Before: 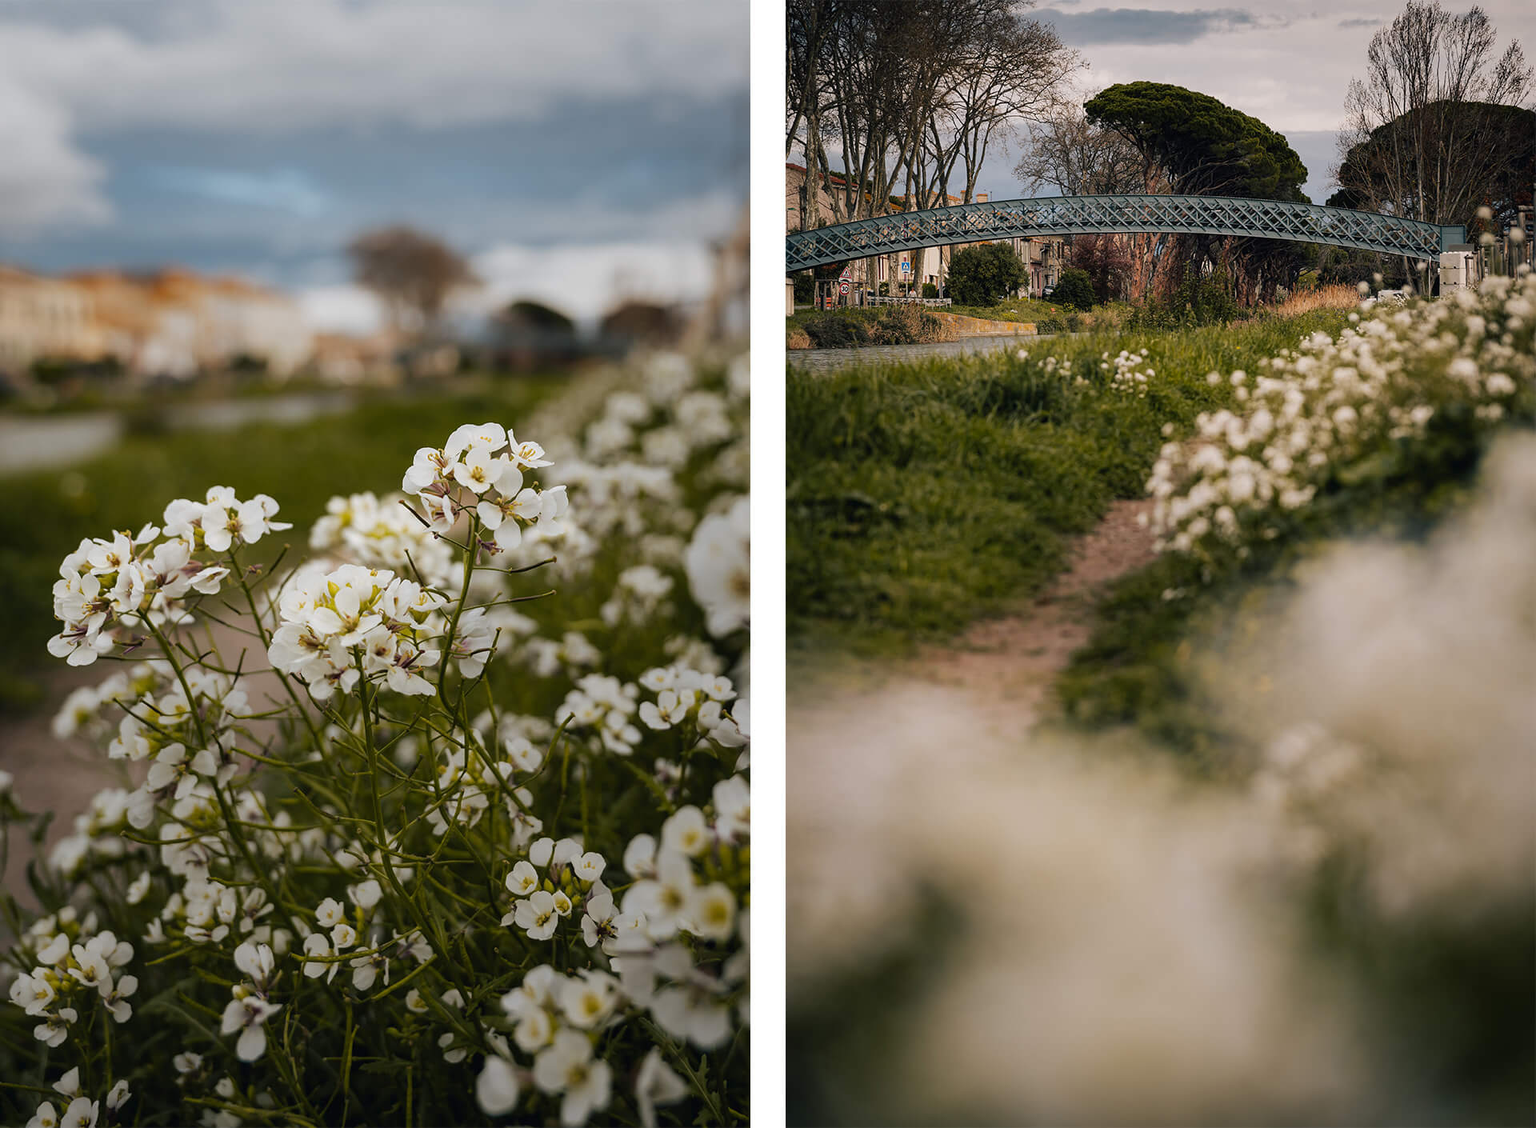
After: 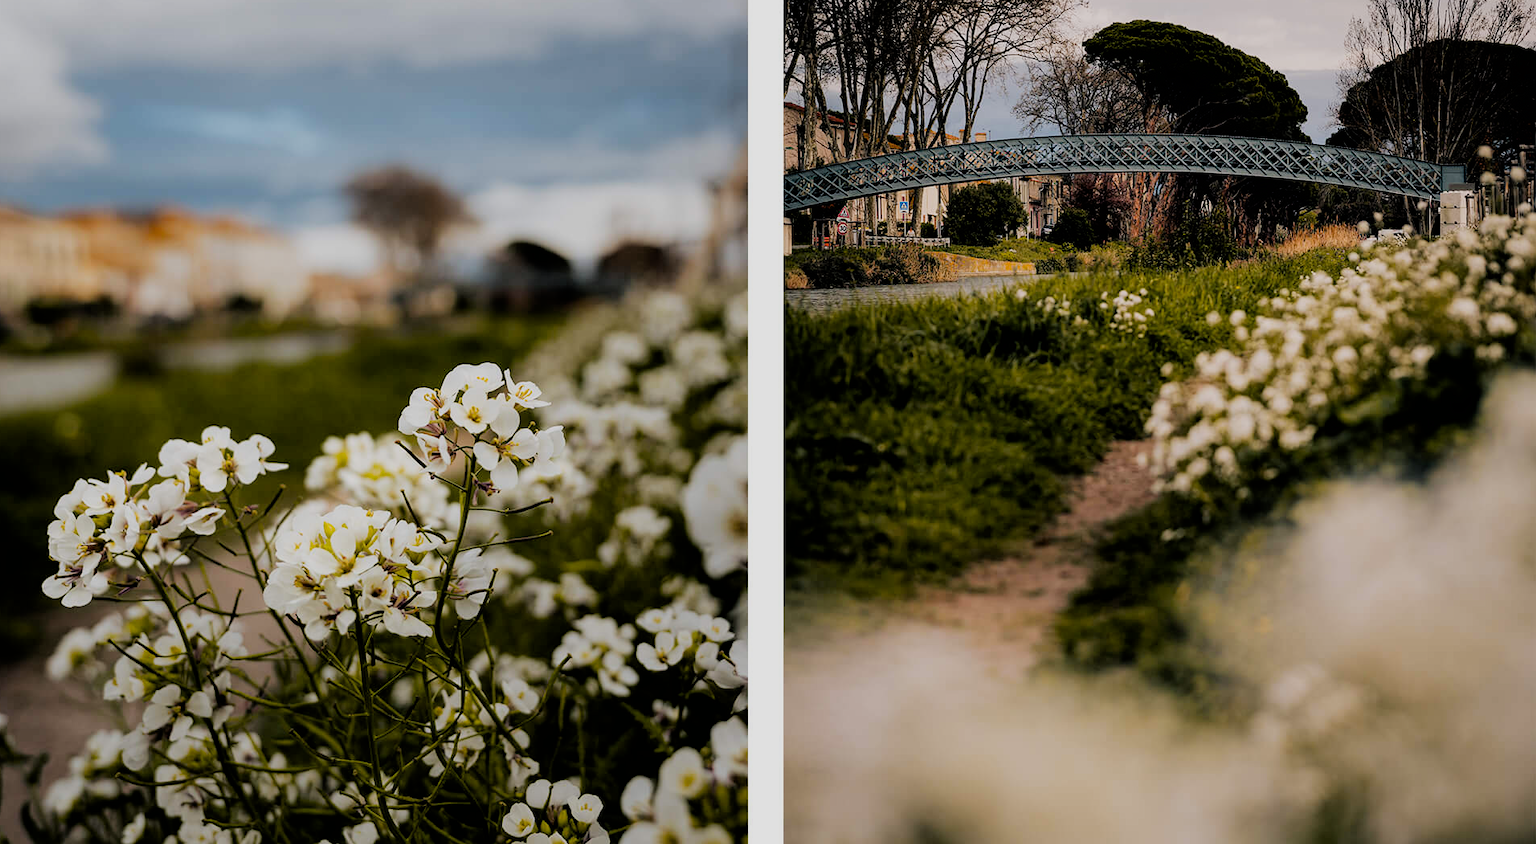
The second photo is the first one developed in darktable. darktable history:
color balance rgb: shadows lift › chroma 1.81%, shadows lift › hue 265.62°, global offset › luminance -0.481%, perceptual saturation grading › global saturation 19.339%
crop: left 0.375%, top 5.518%, bottom 19.927%
filmic rgb: black relative exposure -5.04 EV, white relative exposure 4 EV, threshold 3.04 EV, hardness 2.9, contrast 1.187, highlights saturation mix -29.25%, enable highlight reconstruction true
